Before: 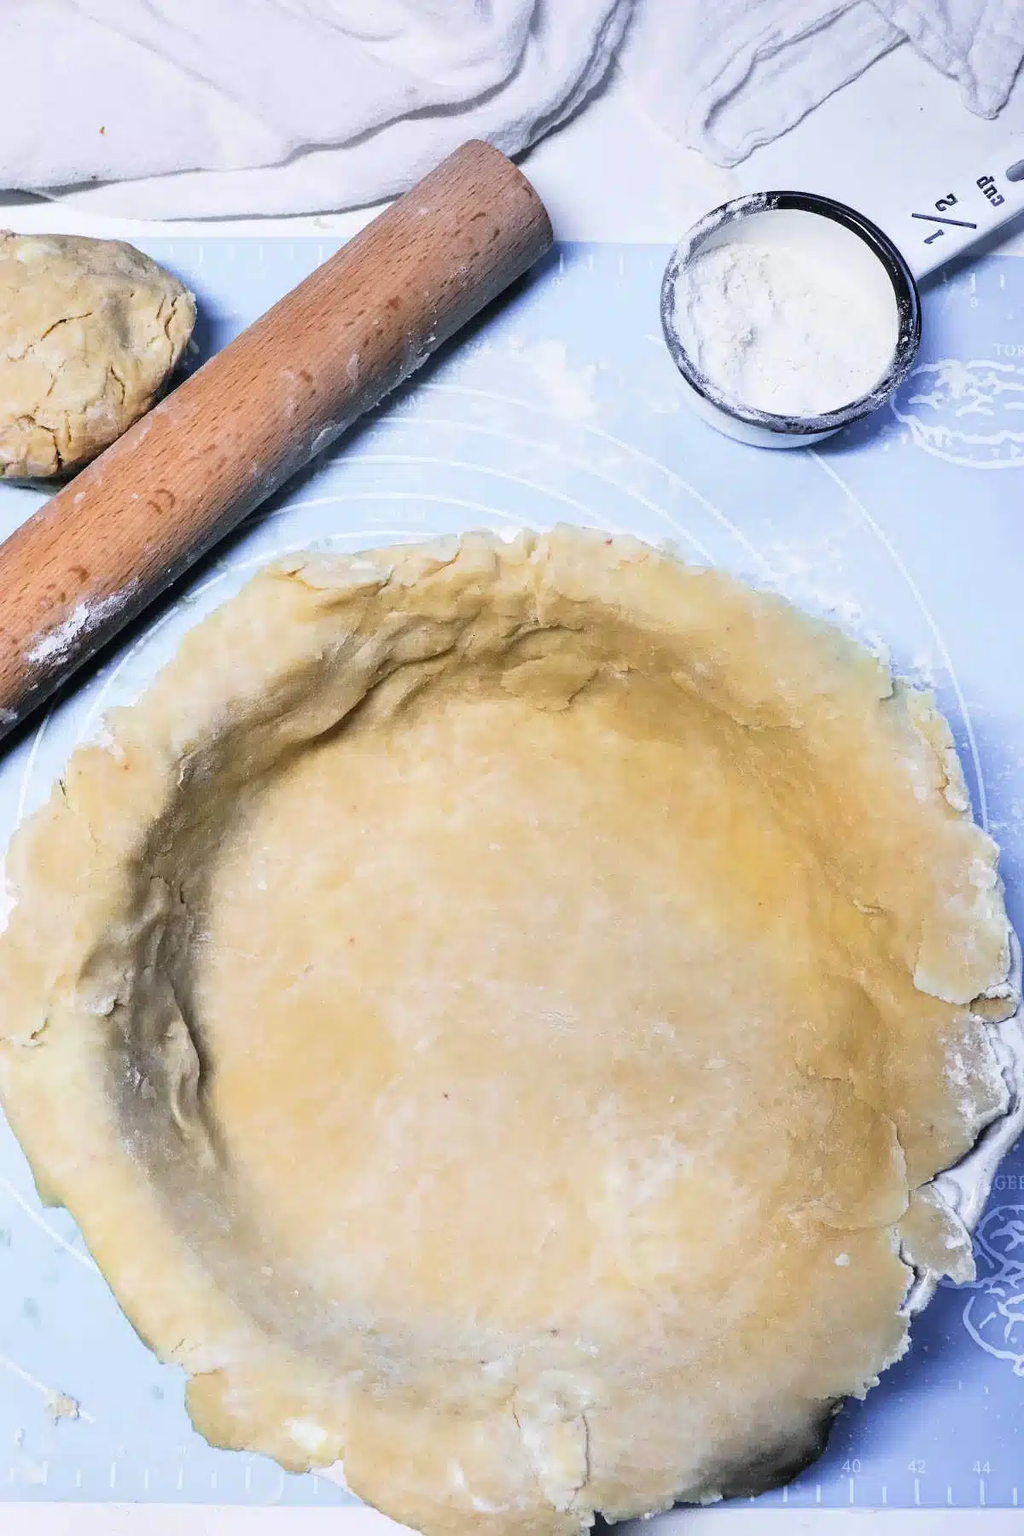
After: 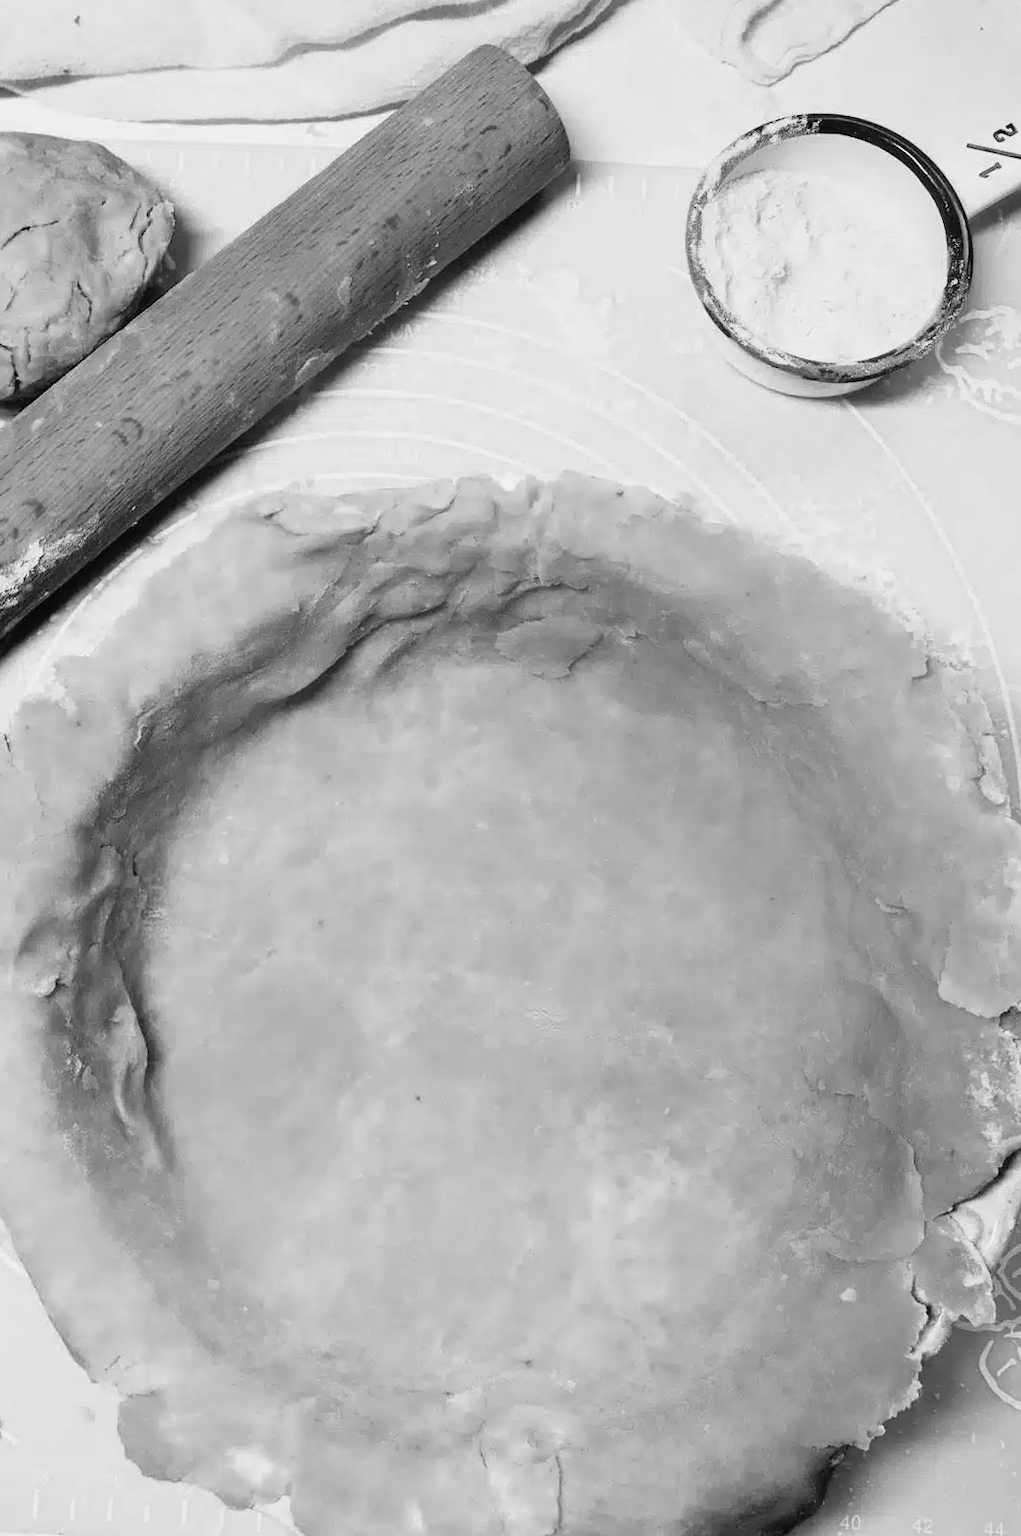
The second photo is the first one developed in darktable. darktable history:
color calibration: output gray [0.246, 0.254, 0.501, 0], illuminant same as pipeline (D50), x 0.345, y 0.357, temperature 4981.98 K, saturation algorithm version 1 (2020)
crop and rotate: angle -2.06°, left 3.118%, top 4.07%, right 1.609%, bottom 0.491%
